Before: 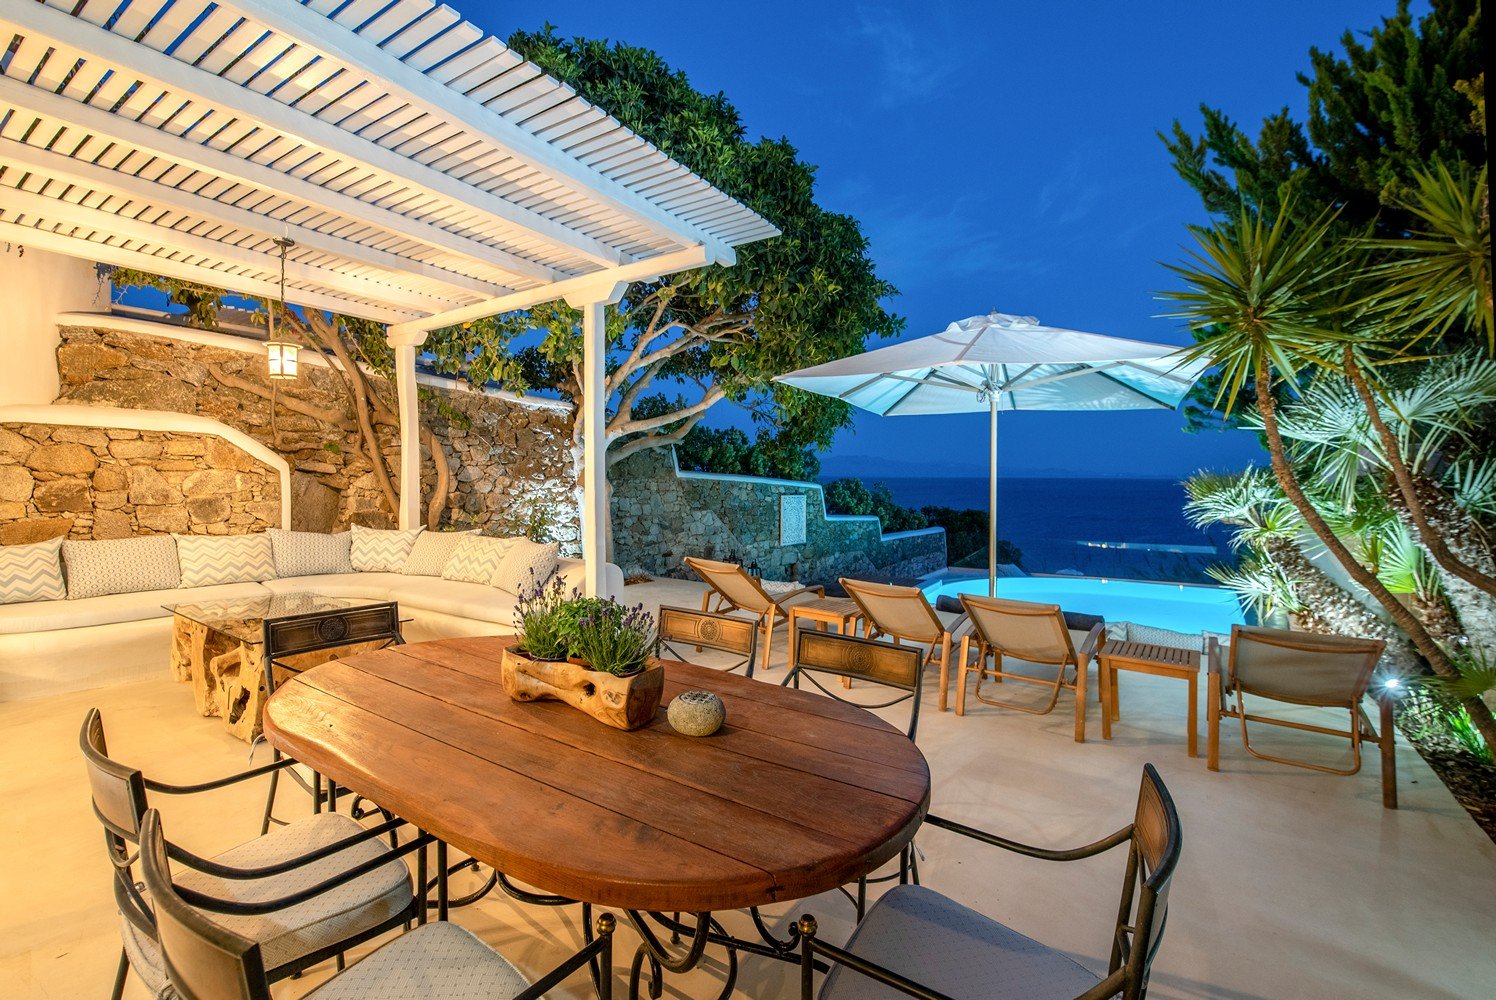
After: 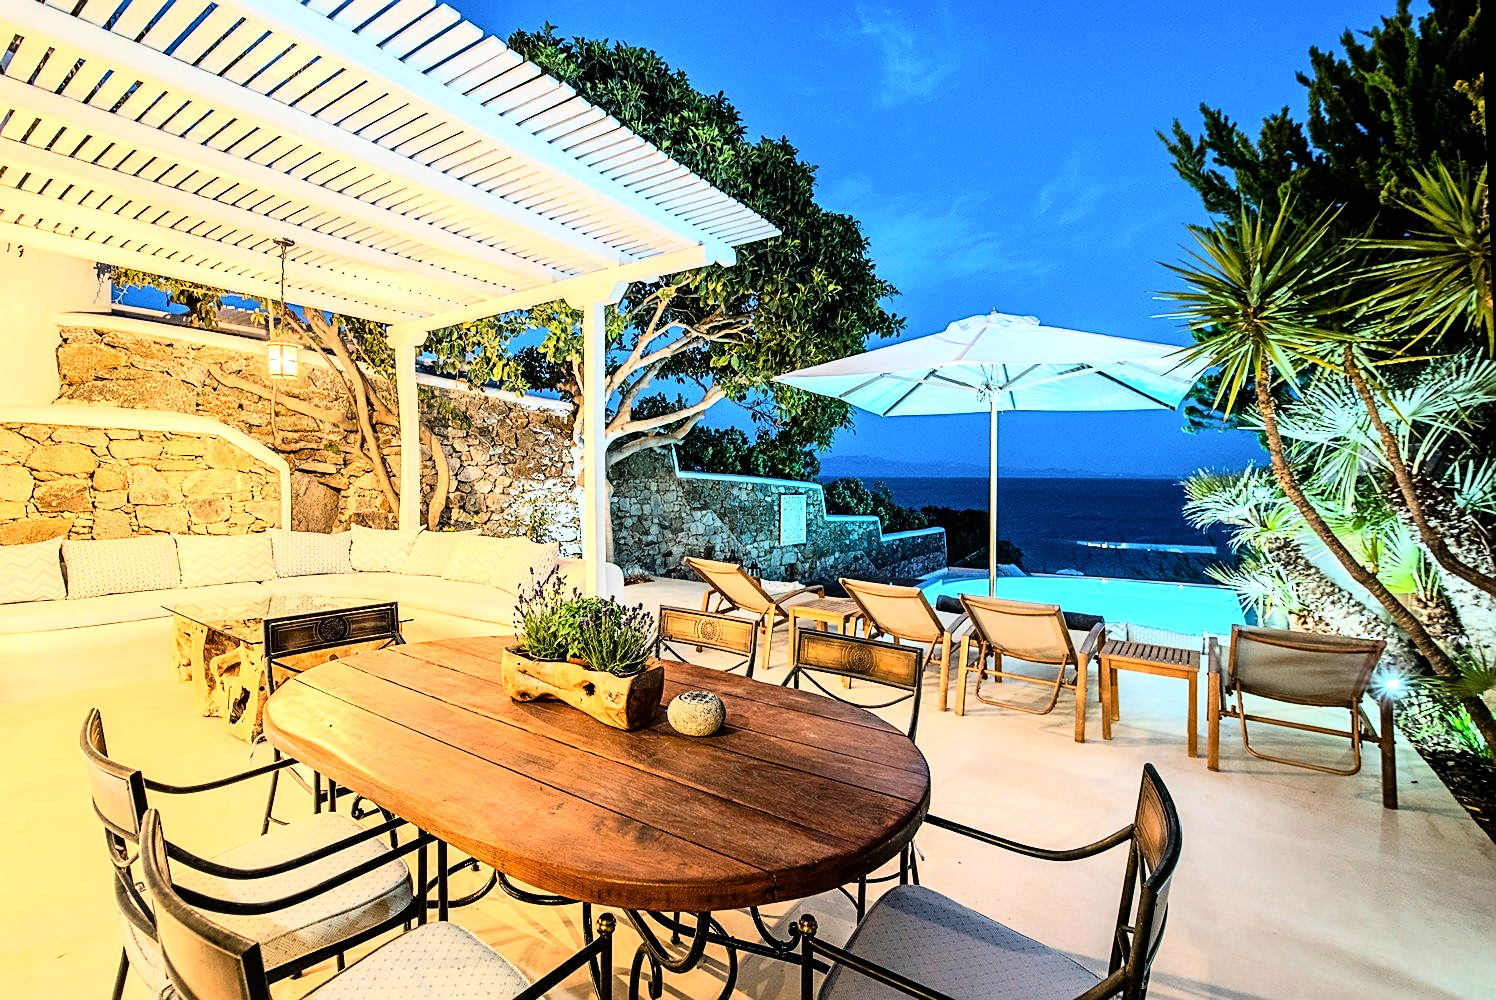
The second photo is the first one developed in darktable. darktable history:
rgb curve: curves: ch0 [(0, 0) (0.21, 0.15) (0.24, 0.21) (0.5, 0.75) (0.75, 0.96) (0.89, 0.99) (1, 1)]; ch1 [(0, 0.02) (0.21, 0.13) (0.25, 0.2) (0.5, 0.67) (0.75, 0.9) (0.89, 0.97) (1, 1)]; ch2 [(0, 0.02) (0.21, 0.13) (0.25, 0.2) (0.5, 0.67) (0.75, 0.9) (0.89, 0.97) (1, 1)], compensate middle gray true
sharpen: on, module defaults
